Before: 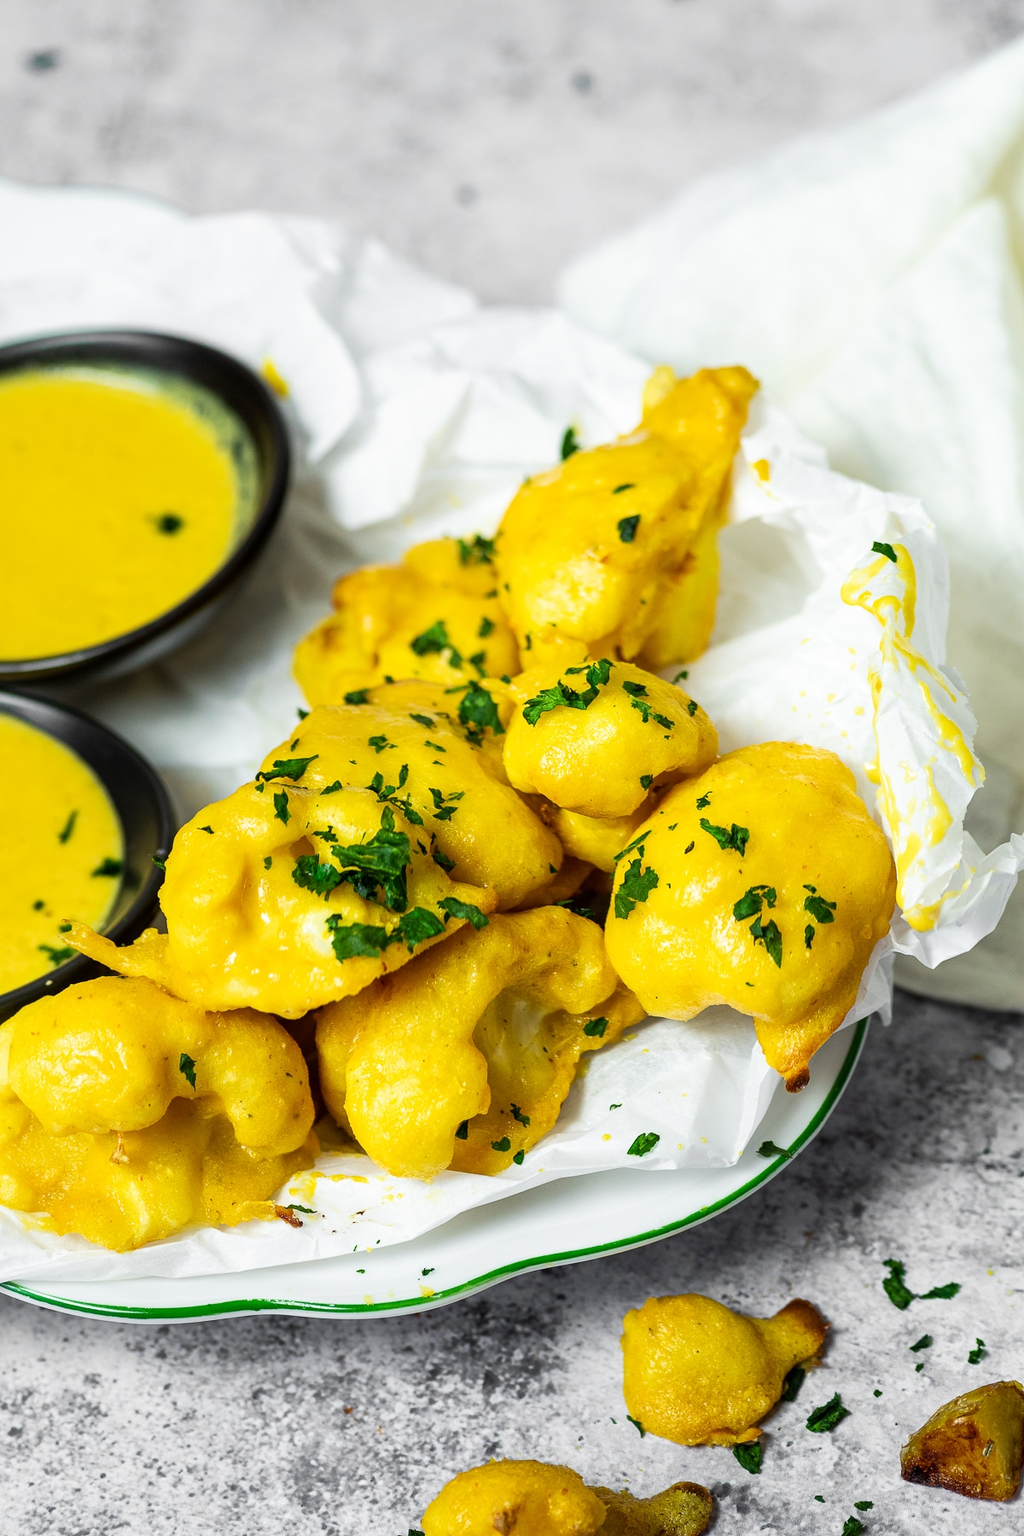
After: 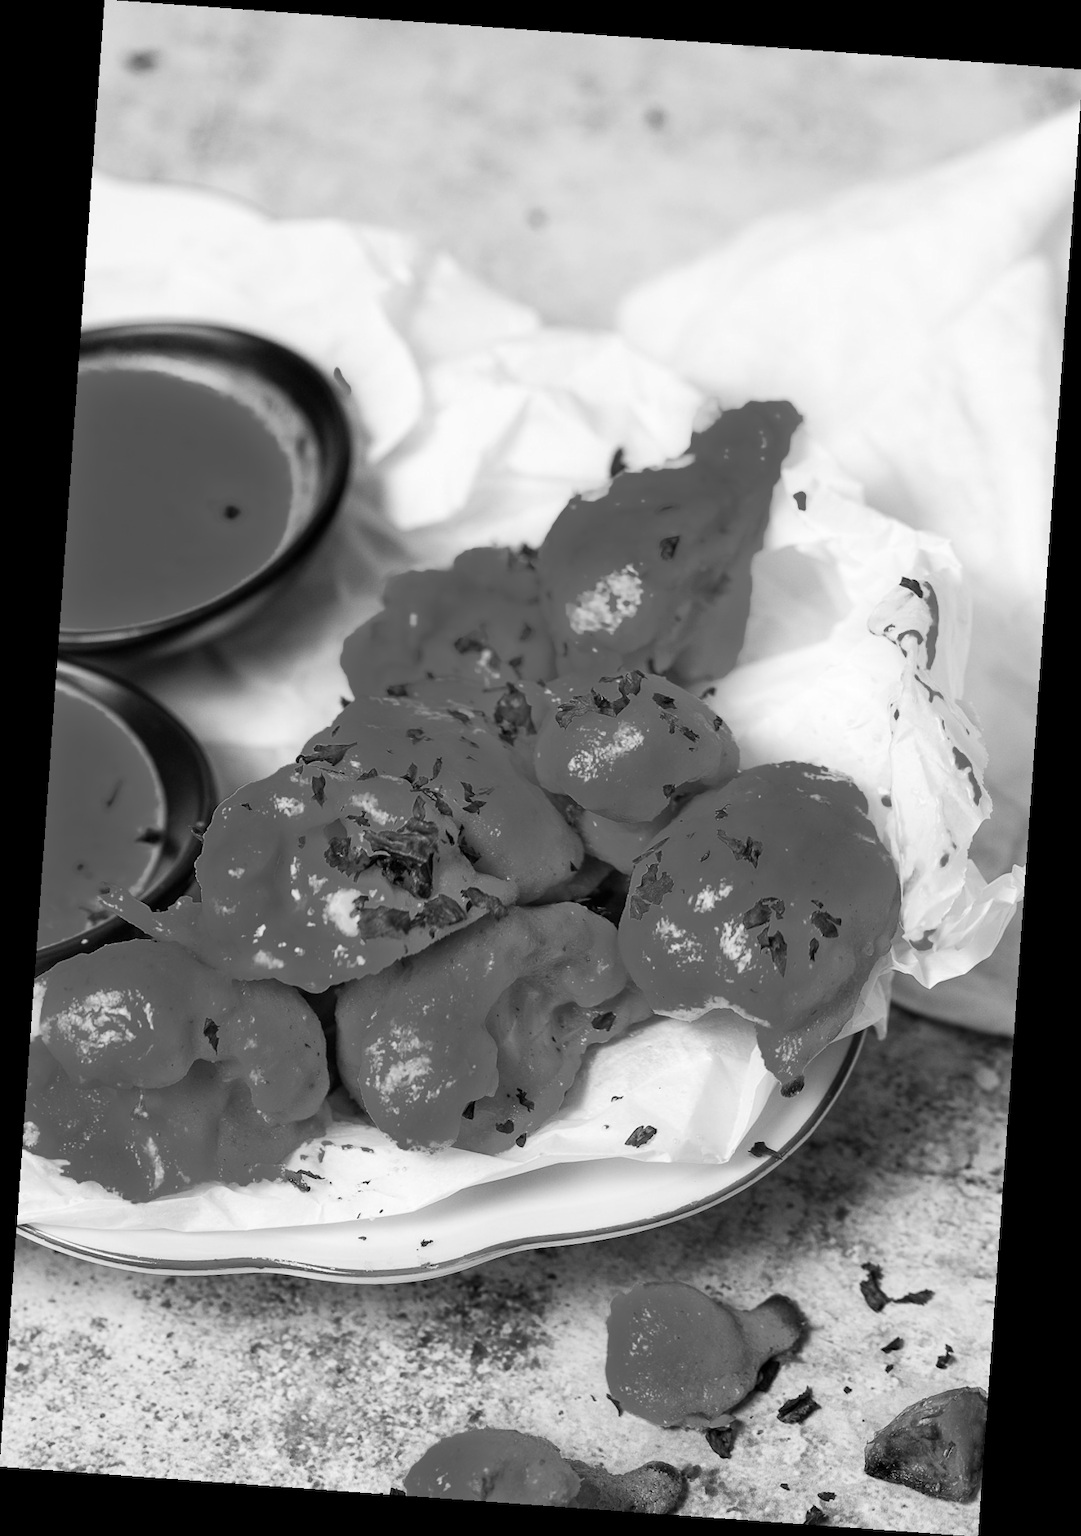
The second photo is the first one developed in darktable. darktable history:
color balance: output saturation 120%
monochrome: size 1
rotate and perspective: rotation 4.1°, automatic cropping off
